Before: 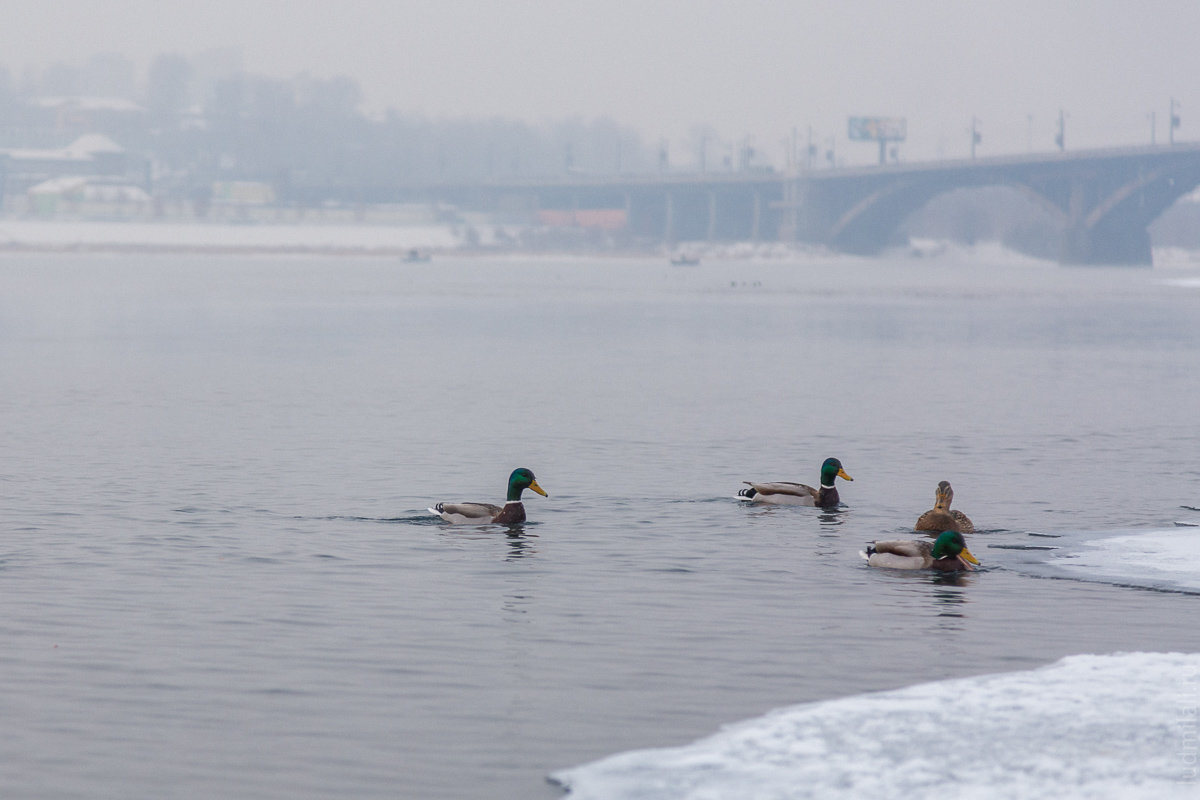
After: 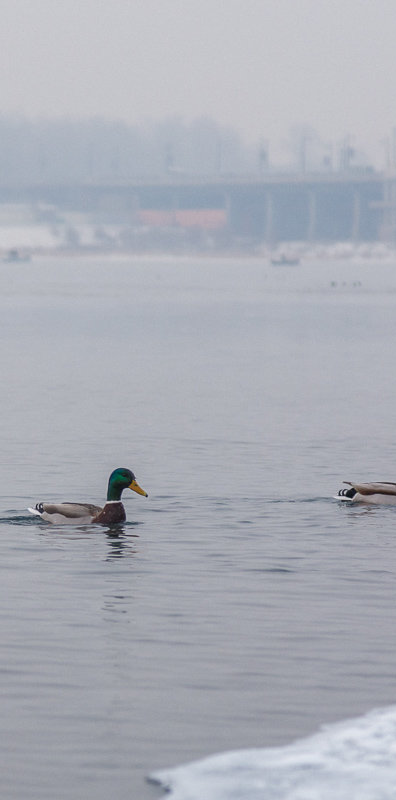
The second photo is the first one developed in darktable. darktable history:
color correction: highlights b* 0.062
crop: left 33.339%, right 33.647%
